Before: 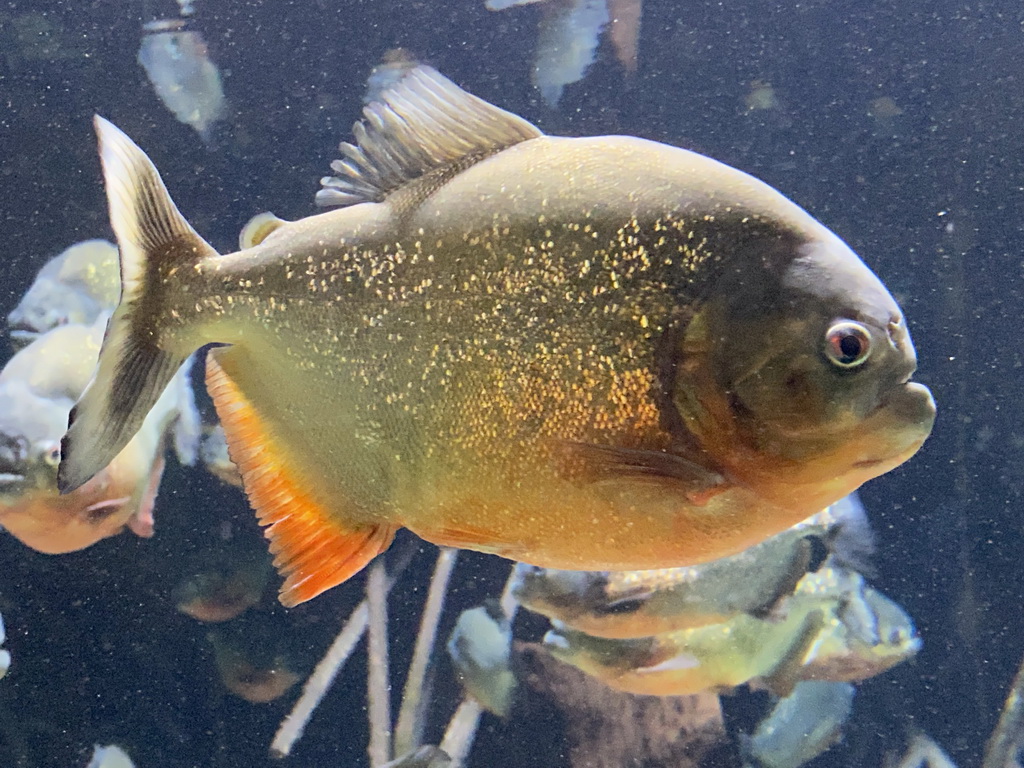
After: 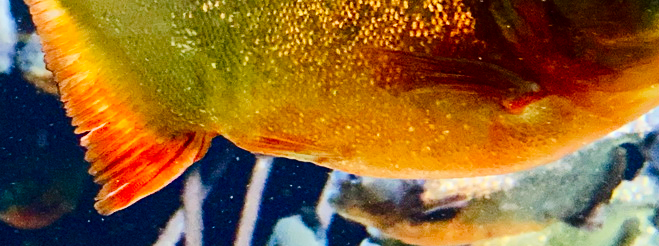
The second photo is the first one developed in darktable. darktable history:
color balance rgb: perceptual saturation grading › global saturation -0.093%, perceptual saturation grading › highlights -17.316%, perceptual saturation grading › mid-tones 33.803%, perceptual saturation grading › shadows 50.314%, global vibrance 20%
tone curve: curves: ch0 [(0, 0) (0.004, 0.001) (0.133, 0.112) (0.325, 0.362) (0.832, 0.893) (1, 1)], preserve colors none
crop: left 17.978%, top 51.092%, right 17.574%, bottom 16.863%
contrast brightness saturation: contrast 0.215, brightness -0.182, saturation 0.239
